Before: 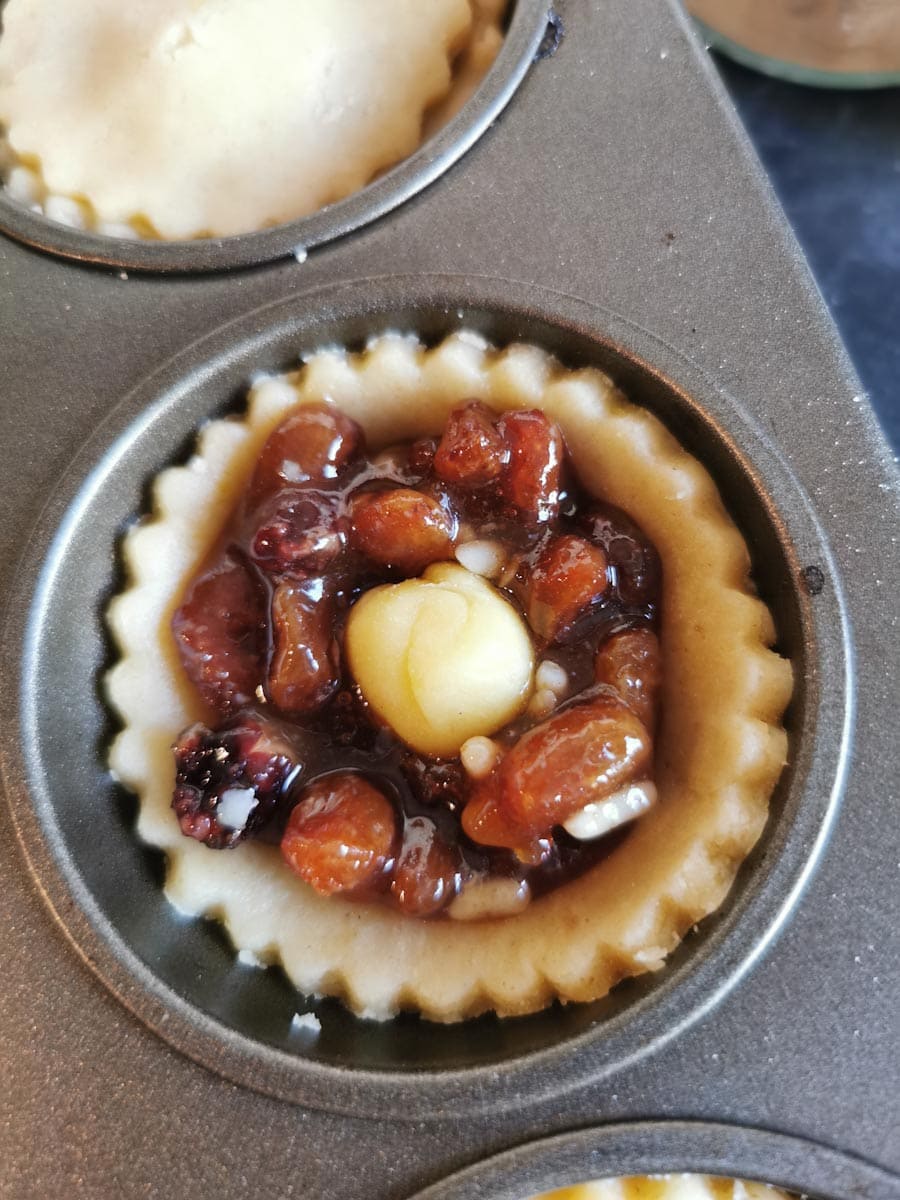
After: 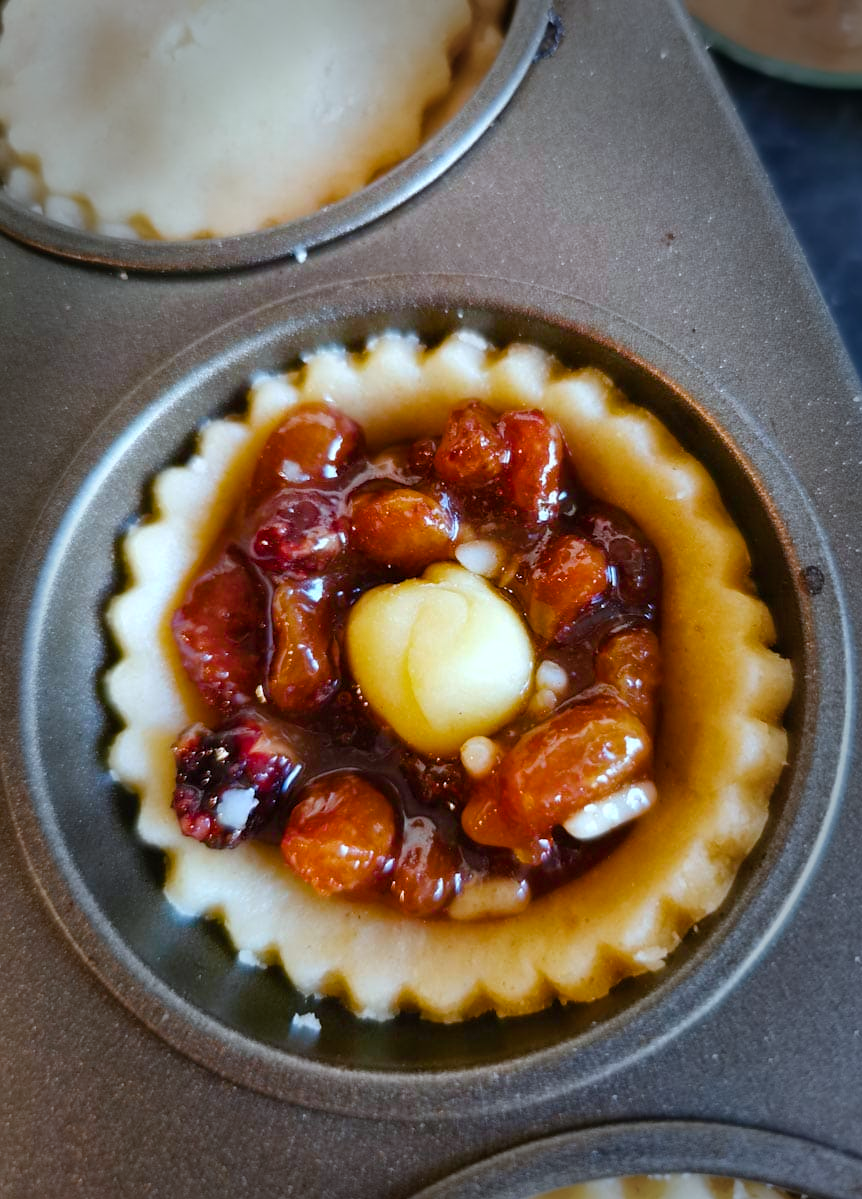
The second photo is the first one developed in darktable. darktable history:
vignetting: fall-off start 66.7%, fall-off radius 39.74%, brightness -0.576, saturation -0.258, automatic ratio true, width/height ratio 0.671, dithering 16-bit output
color balance rgb: perceptual saturation grading › global saturation 20%, perceptual saturation grading › highlights -25%, perceptual saturation grading › shadows 50.52%, global vibrance 40.24%
color correction: highlights a* -4.18, highlights b* -10.81
crop: right 4.126%, bottom 0.031%
